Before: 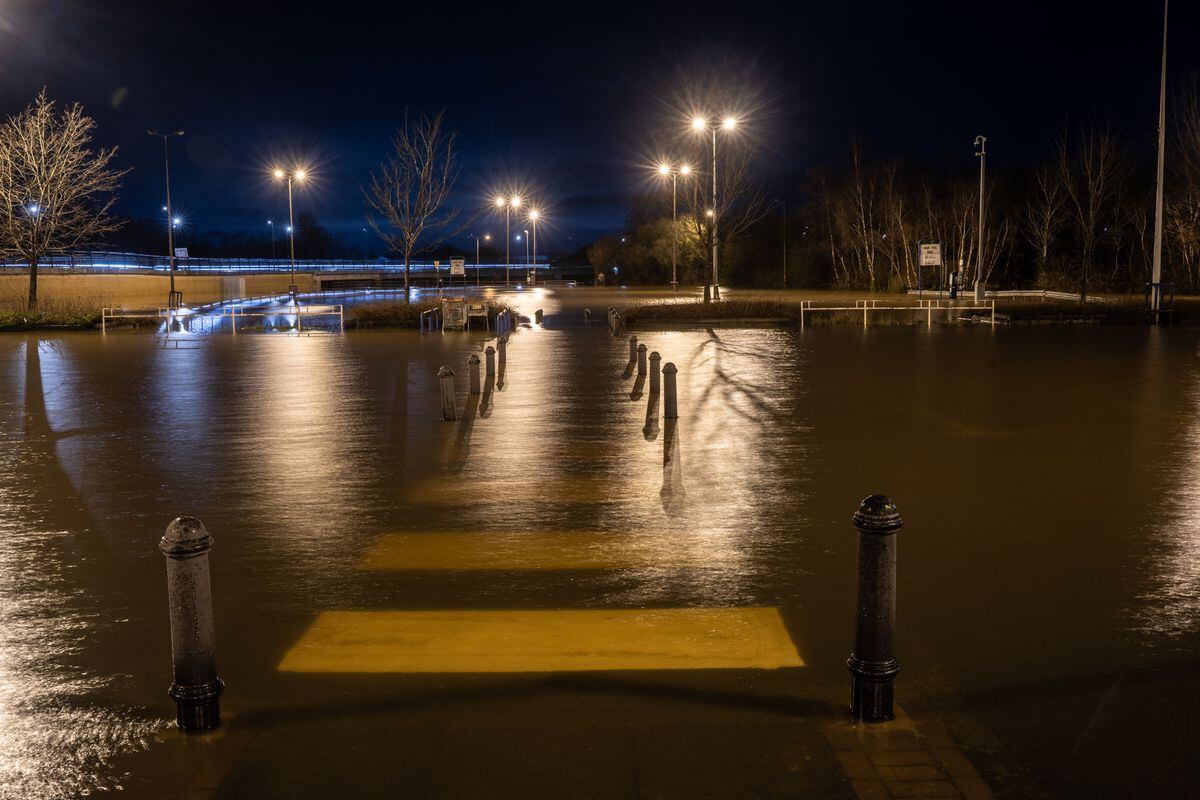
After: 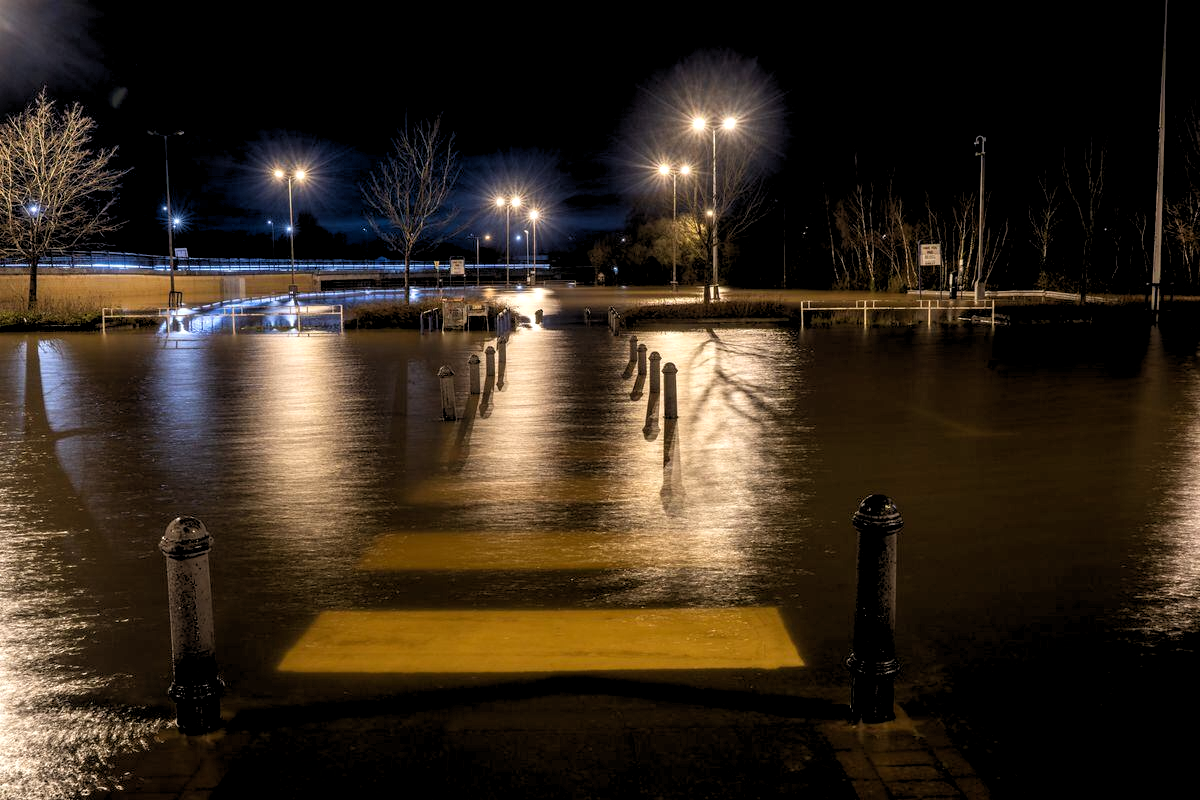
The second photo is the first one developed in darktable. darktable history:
rgb levels: levels [[0.01, 0.419, 0.839], [0, 0.5, 1], [0, 0.5, 1]]
color calibration: illuminant same as pipeline (D50), x 0.346, y 0.359, temperature 5002.42 K
